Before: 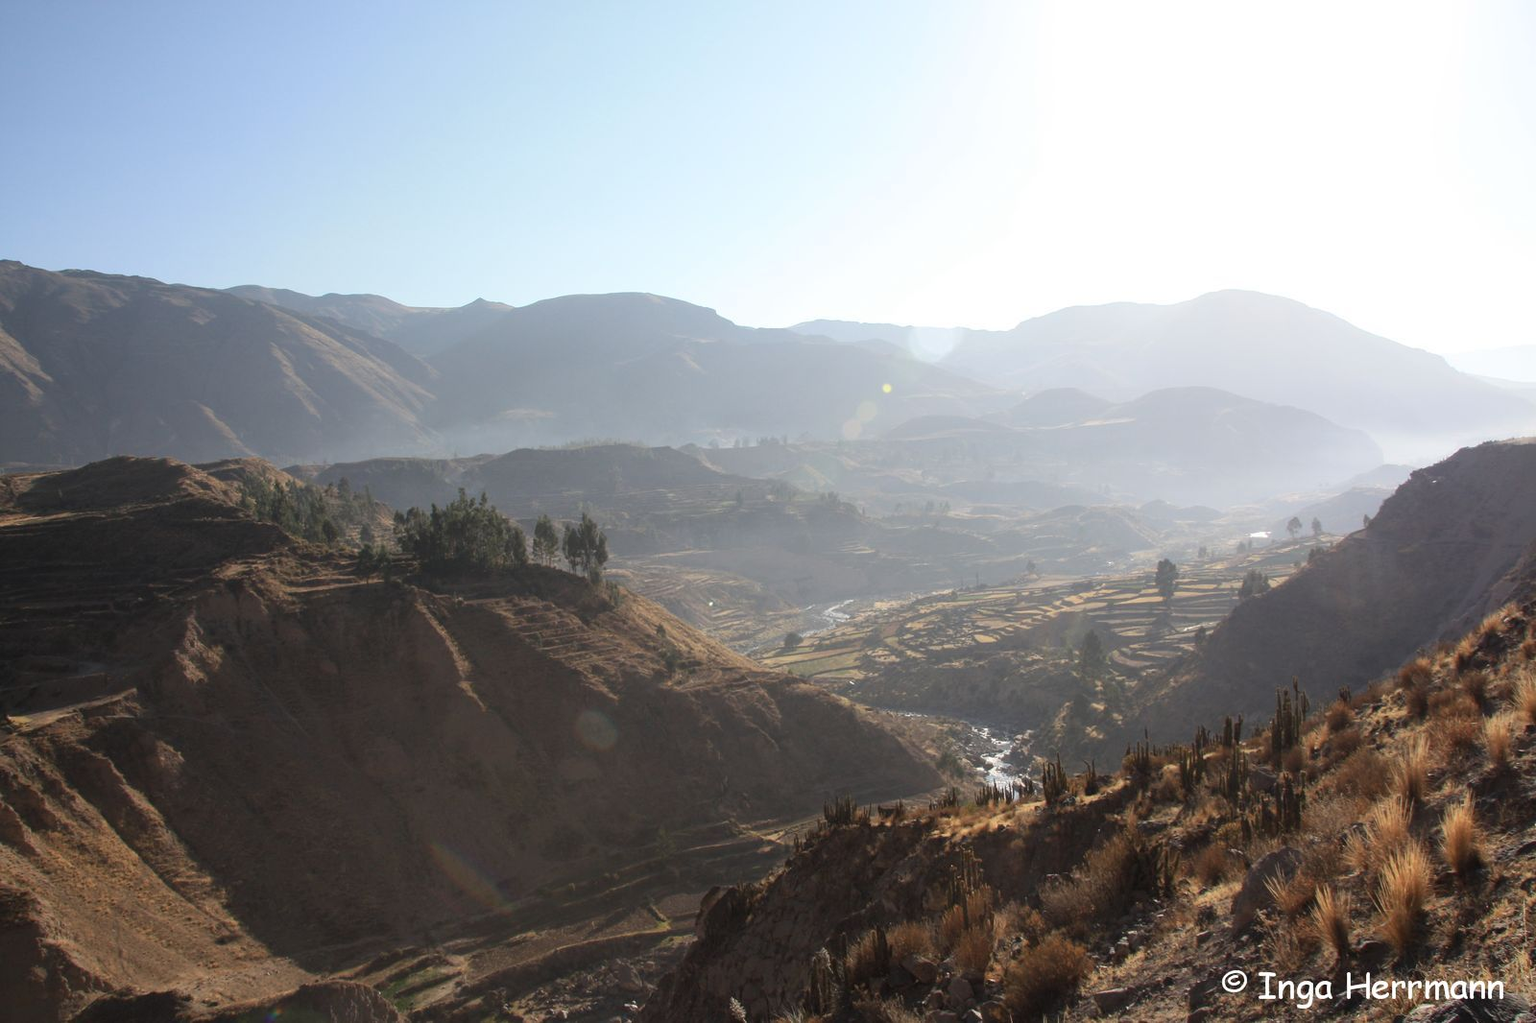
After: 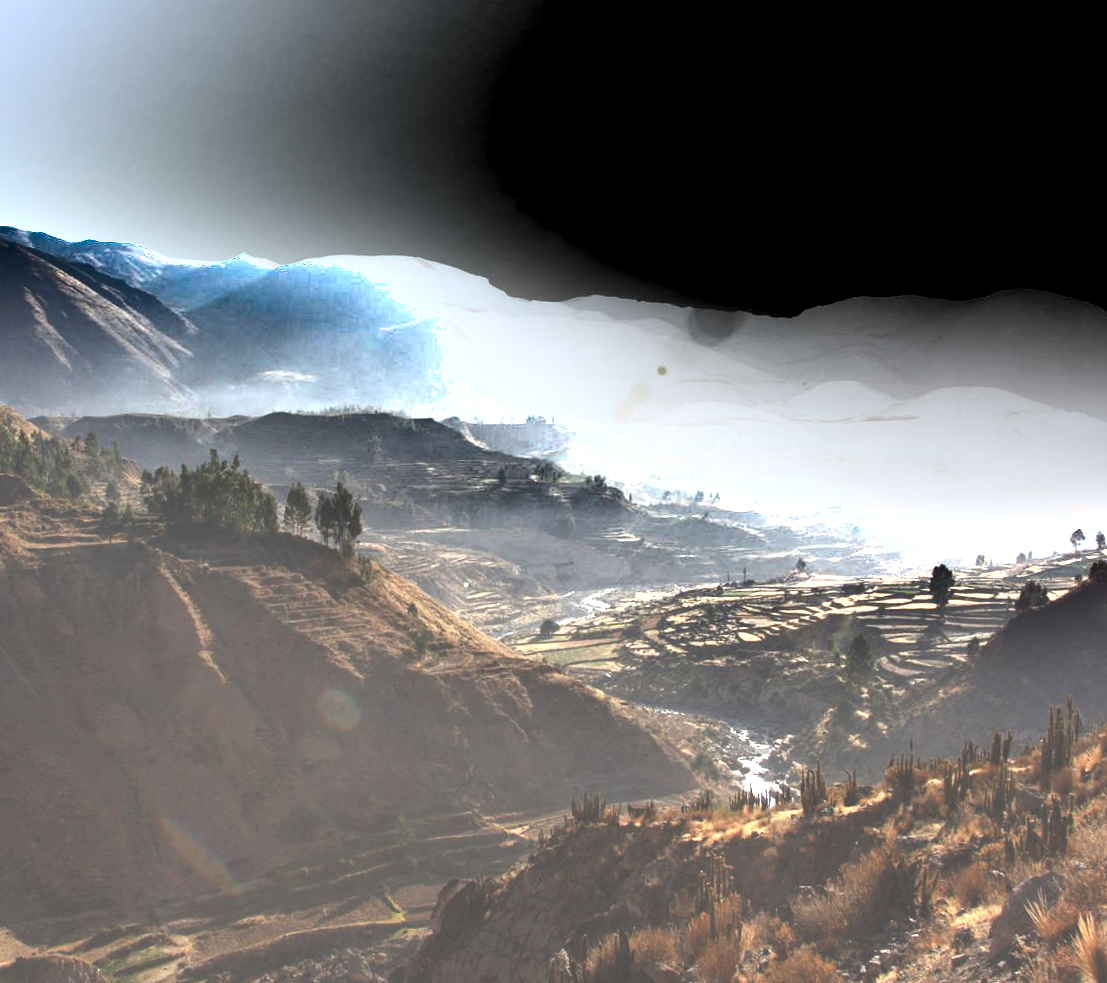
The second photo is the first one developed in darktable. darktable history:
crop and rotate: angle -3.24°, left 14.065%, top 0.014%, right 10.982%, bottom 0.033%
exposure: black level correction -0.023, exposure 1.397 EV, compensate highlight preservation false
tone equalizer: -7 EV 0.185 EV, -6 EV 0.153 EV, -5 EV 0.067 EV, -4 EV 0.041 EV, -2 EV -0.032 EV, -1 EV -0.057 EV, +0 EV -0.083 EV, edges refinement/feathering 500, mask exposure compensation -1.57 EV, preserve details no
shadows and highlights: shadows 20.88, highlights -82.02, soften with gaussian
